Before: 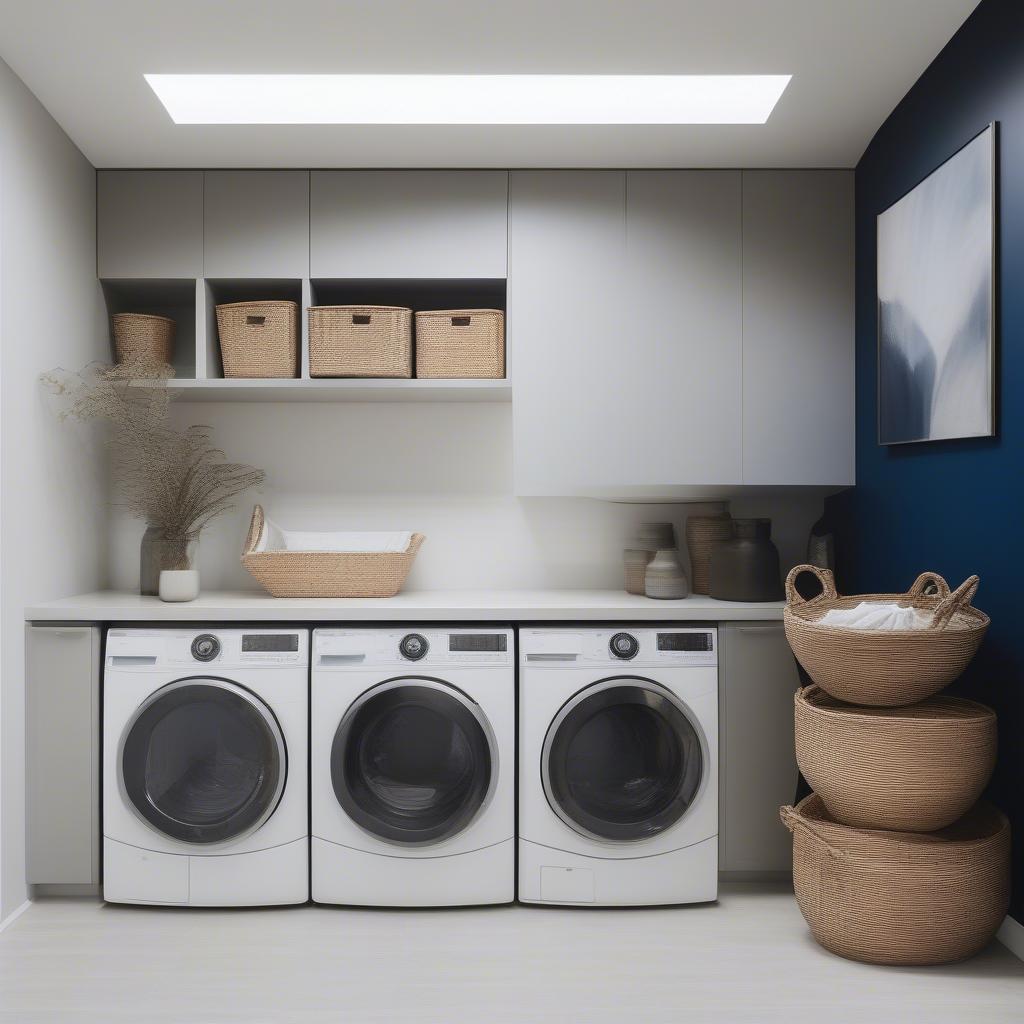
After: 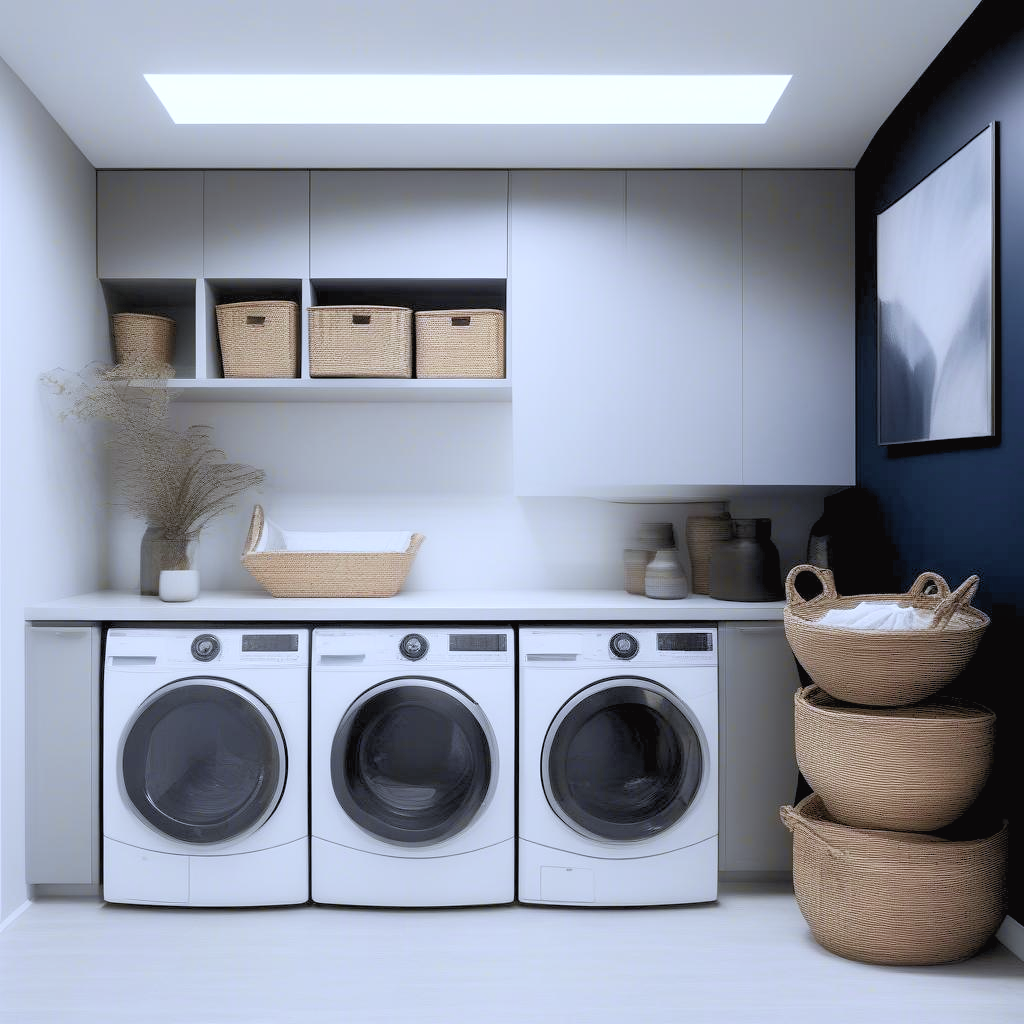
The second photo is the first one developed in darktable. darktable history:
rgb levels: levels [[0.013, 0.434, 0.89], [0, 0.5, 1], [0, 0.5, 1]]
tone curve: curves: ch0 [(0, 0.024) (0.119, 0.146) (0.474, 0.485) (0.718, 0.739) (0.817, 0.839) (1, 0.998)]; ch1 [(0, 0) (0.377, 0.416) (0.439, 0.451) (0.477, 0.485) (0.501, 0.503) (0.538, 0.544) (0.58, 0.613) (0.664, 0.7) (0.783, 0.804) (1, 1)]; ch2 [(0, 0) (0.38, 0.405) (0.463, 0.456) (0.498, 0.497) (0.524, 0.535) (0.578, 0.576) (0.648, 0.665) (1, 1)], color space Lab, independent channels, preserve colors none
white balance: red 0.931, blue 1.11
